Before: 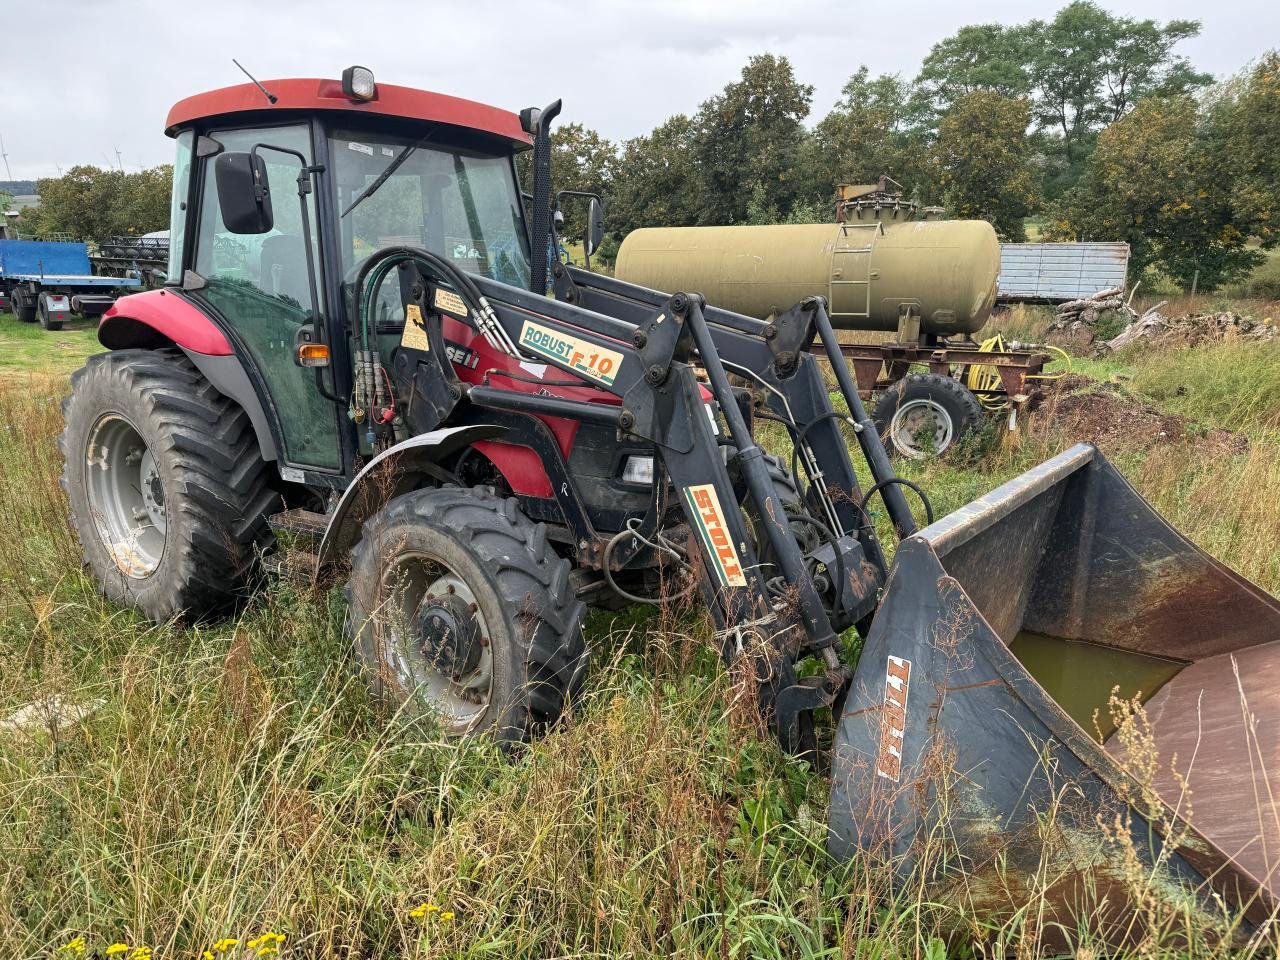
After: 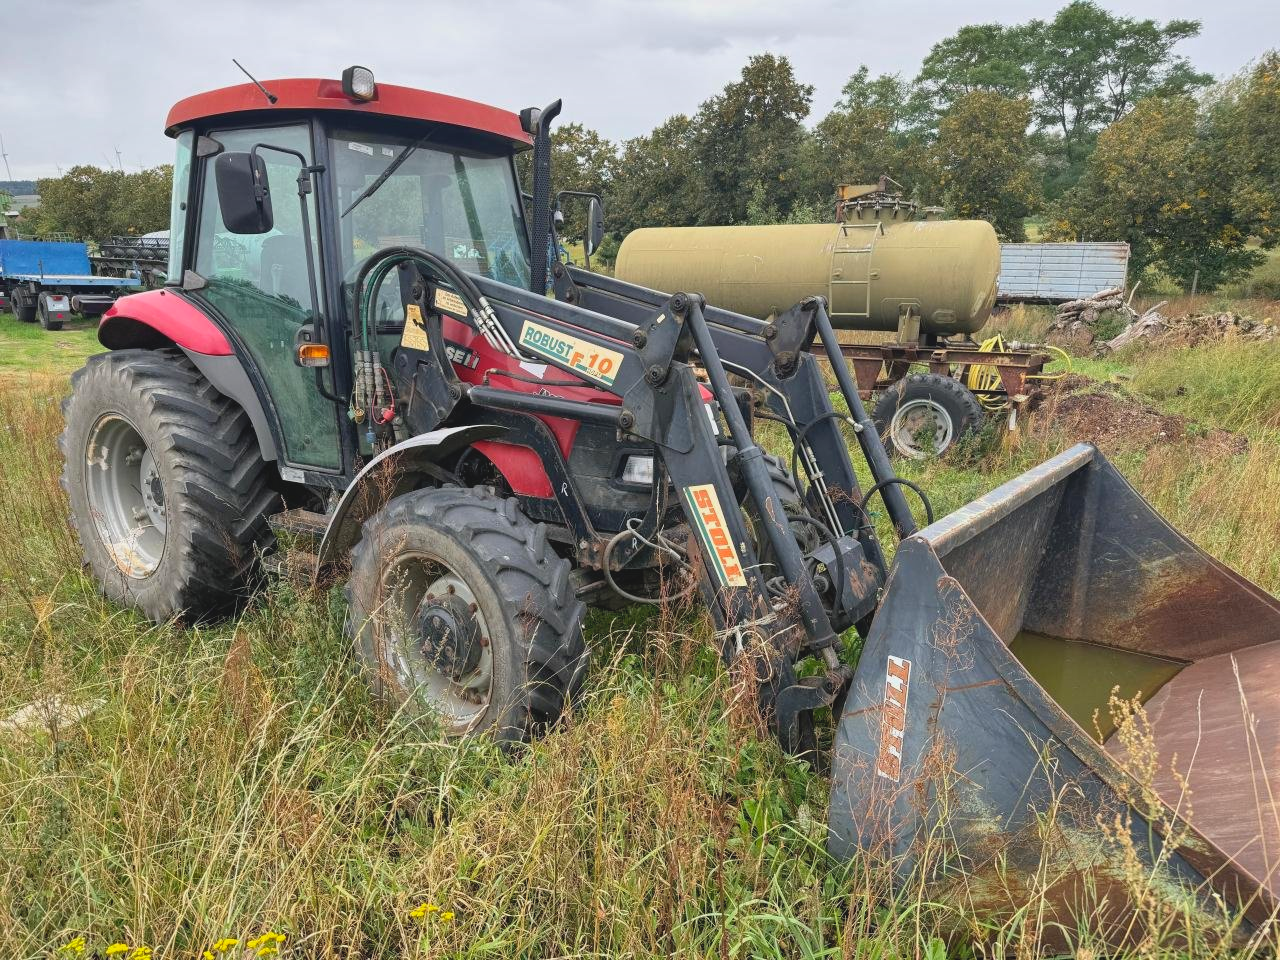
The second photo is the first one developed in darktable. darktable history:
contrast brightness saturation: contrast -0.1, brightness 0.05, saturation 0.08
shadows and highlights: shadows 60, soften with gaussian
